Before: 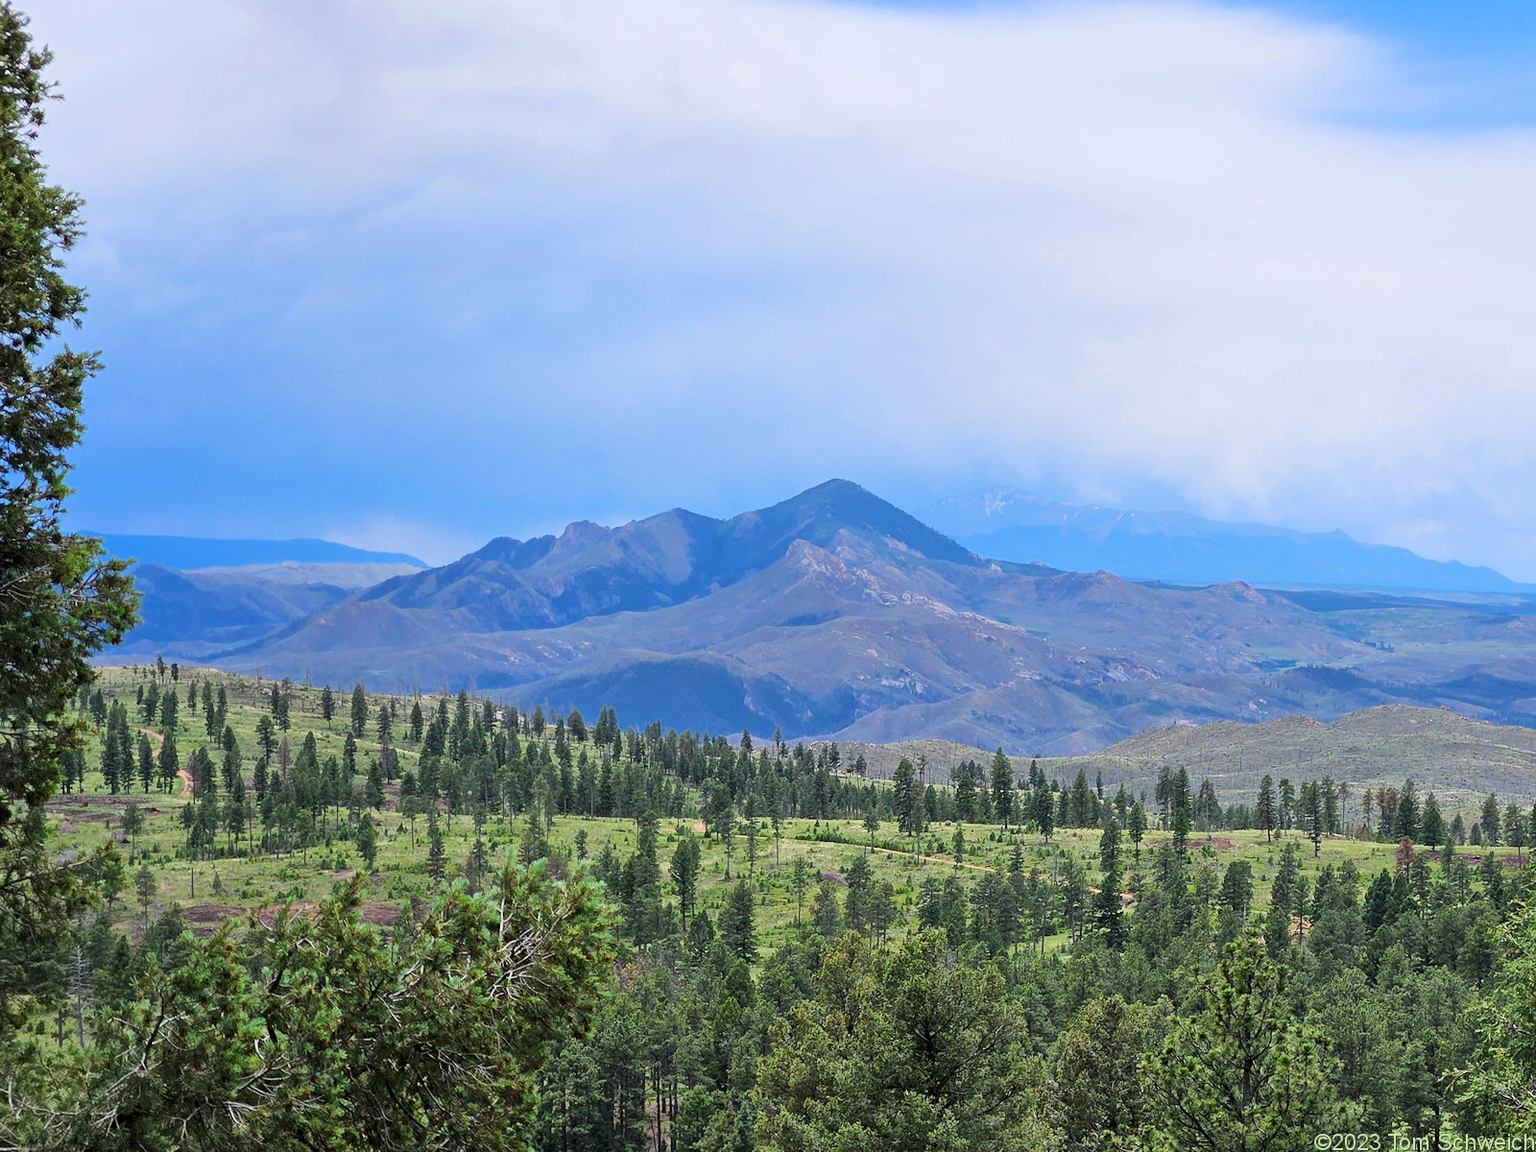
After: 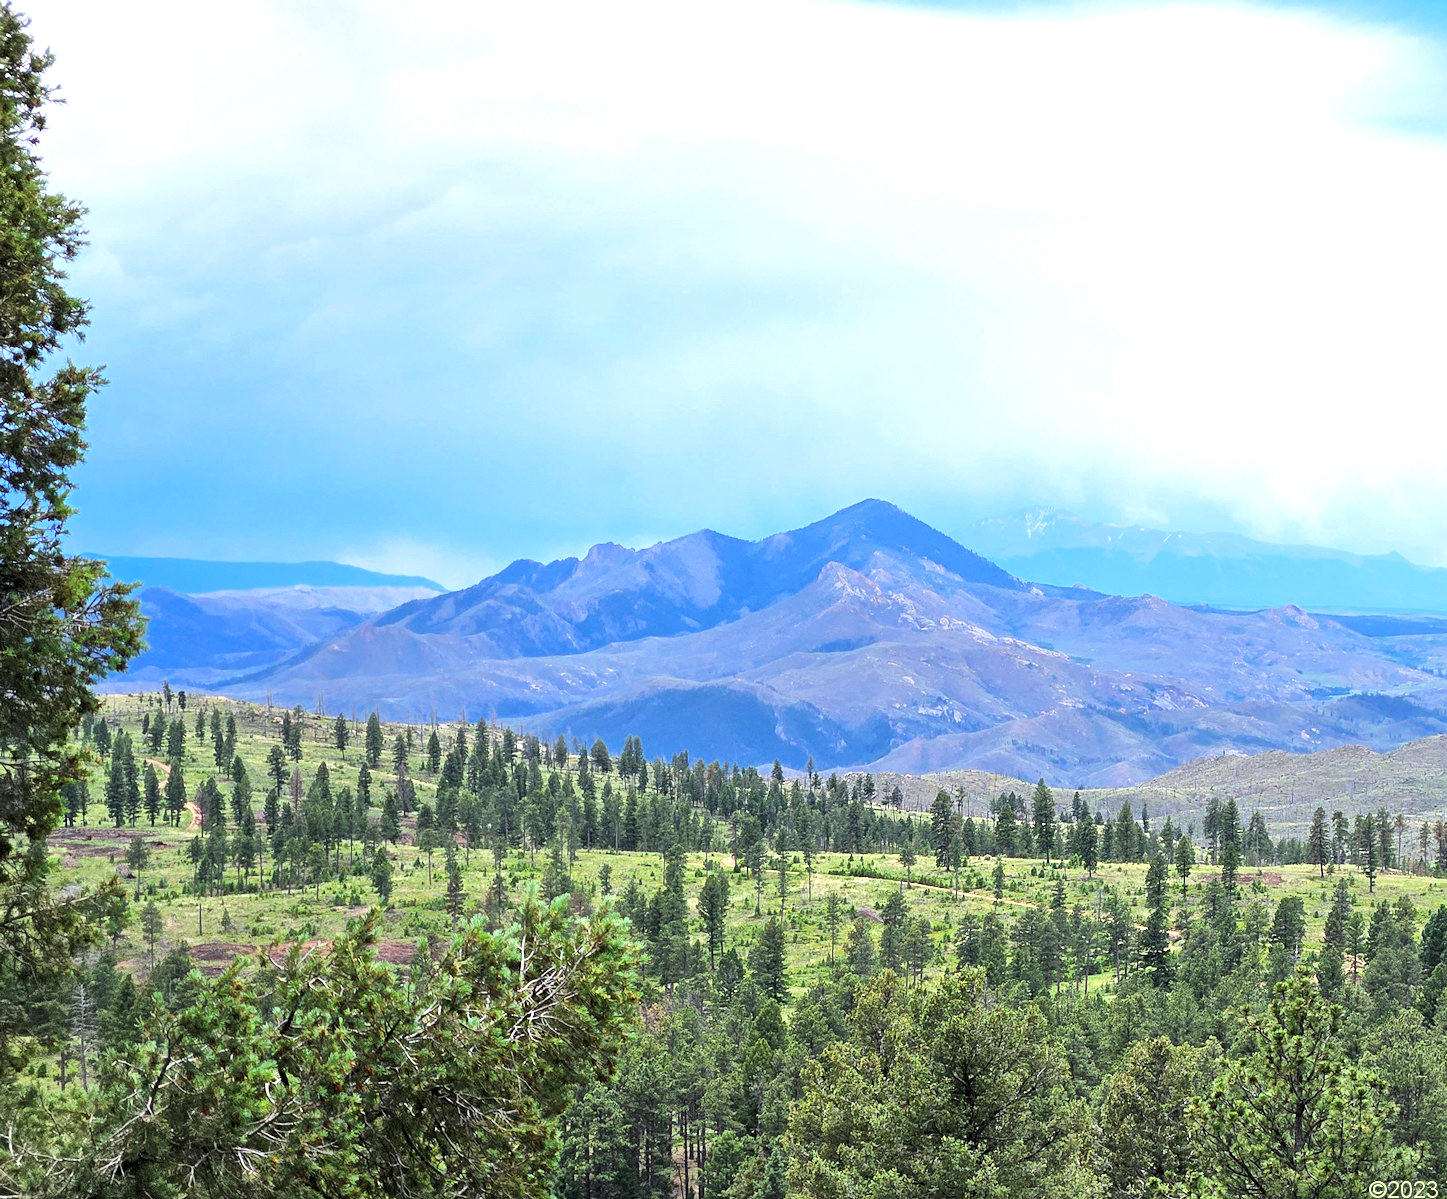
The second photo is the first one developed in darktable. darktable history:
exposure: black level correction 0, exposure 0.7 EV, compensate exposure bias true, compensate highlight preservation false
crop: right 9.509%, bottom 0.031%
